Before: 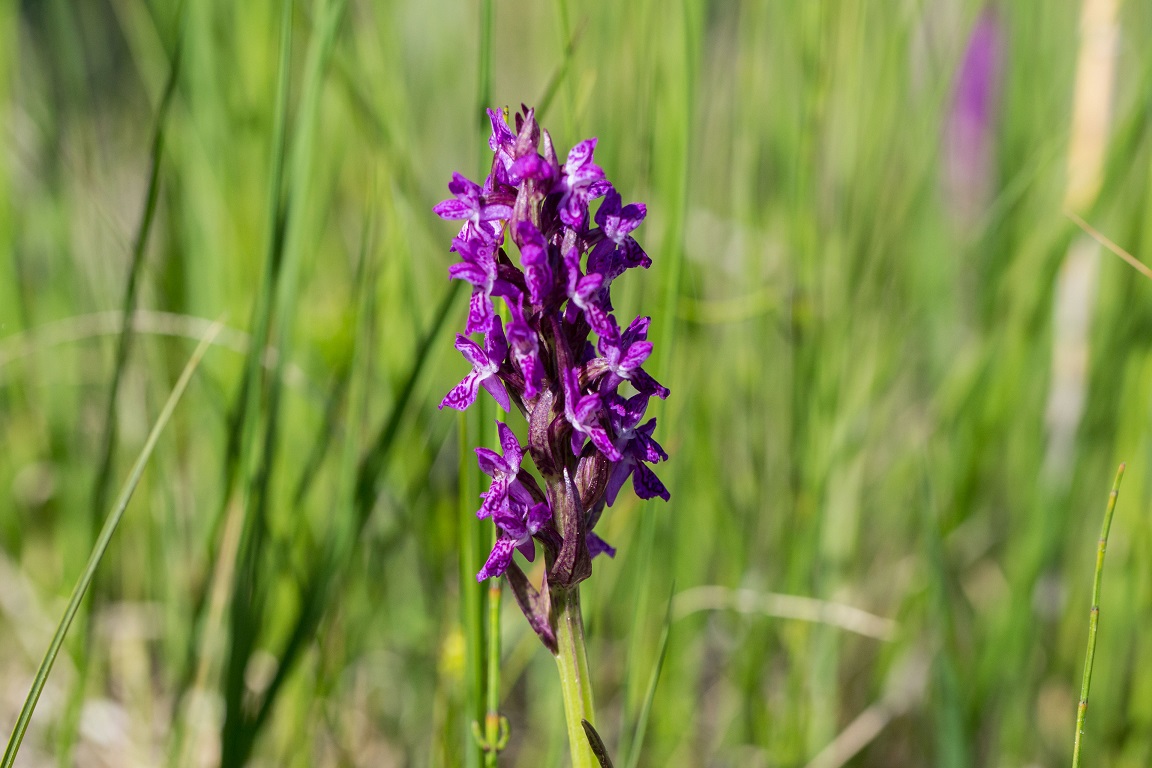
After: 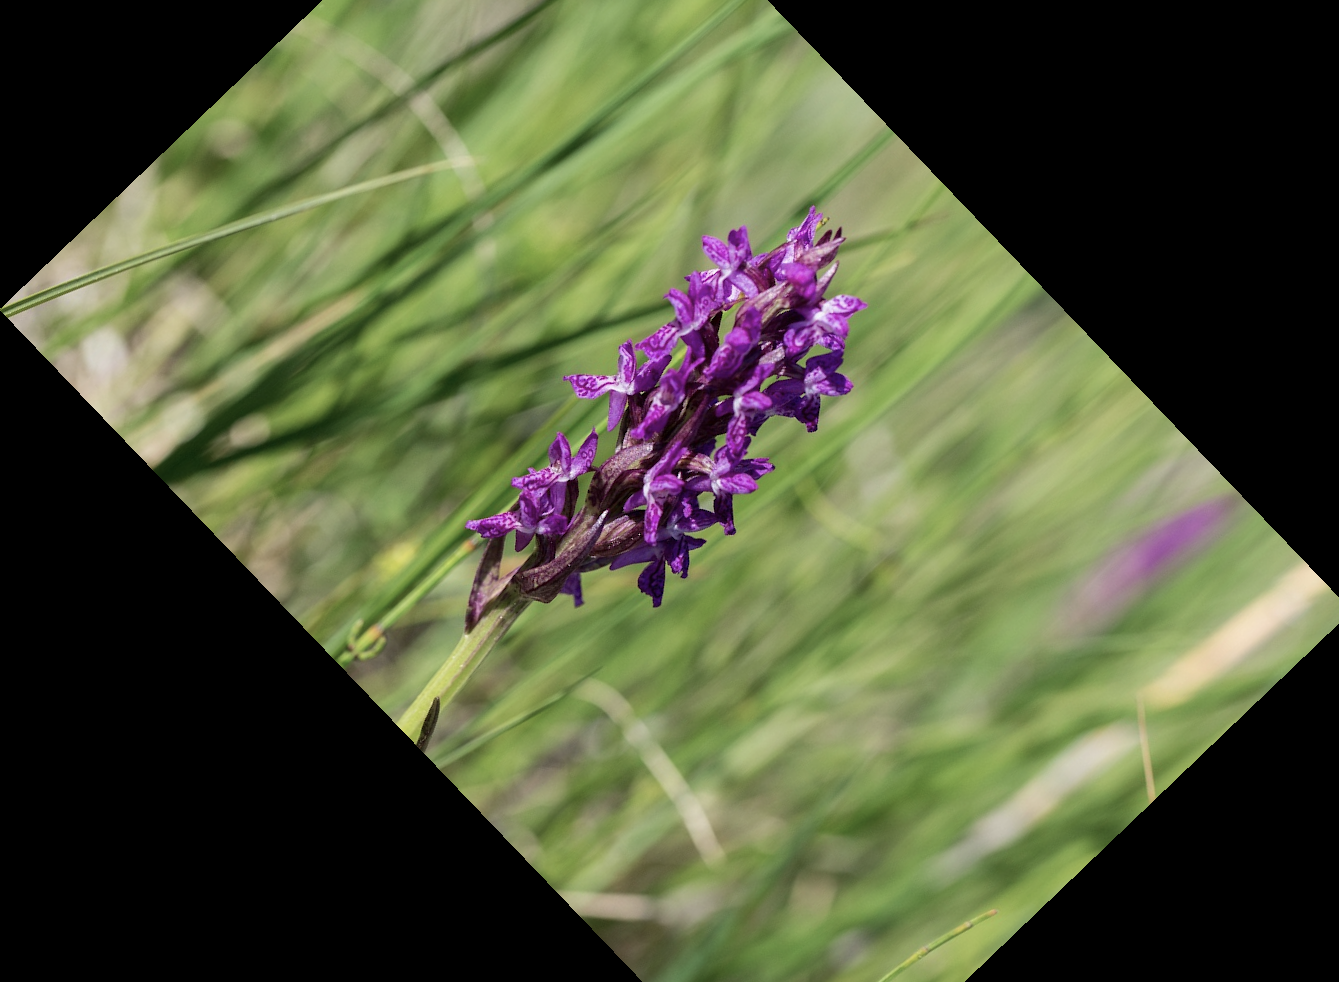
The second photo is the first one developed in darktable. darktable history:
color balance: input saturation 80.07%
crop and rotate: angle -46.26°, top 16.234%, right 0.912%, bottom 11.704%
